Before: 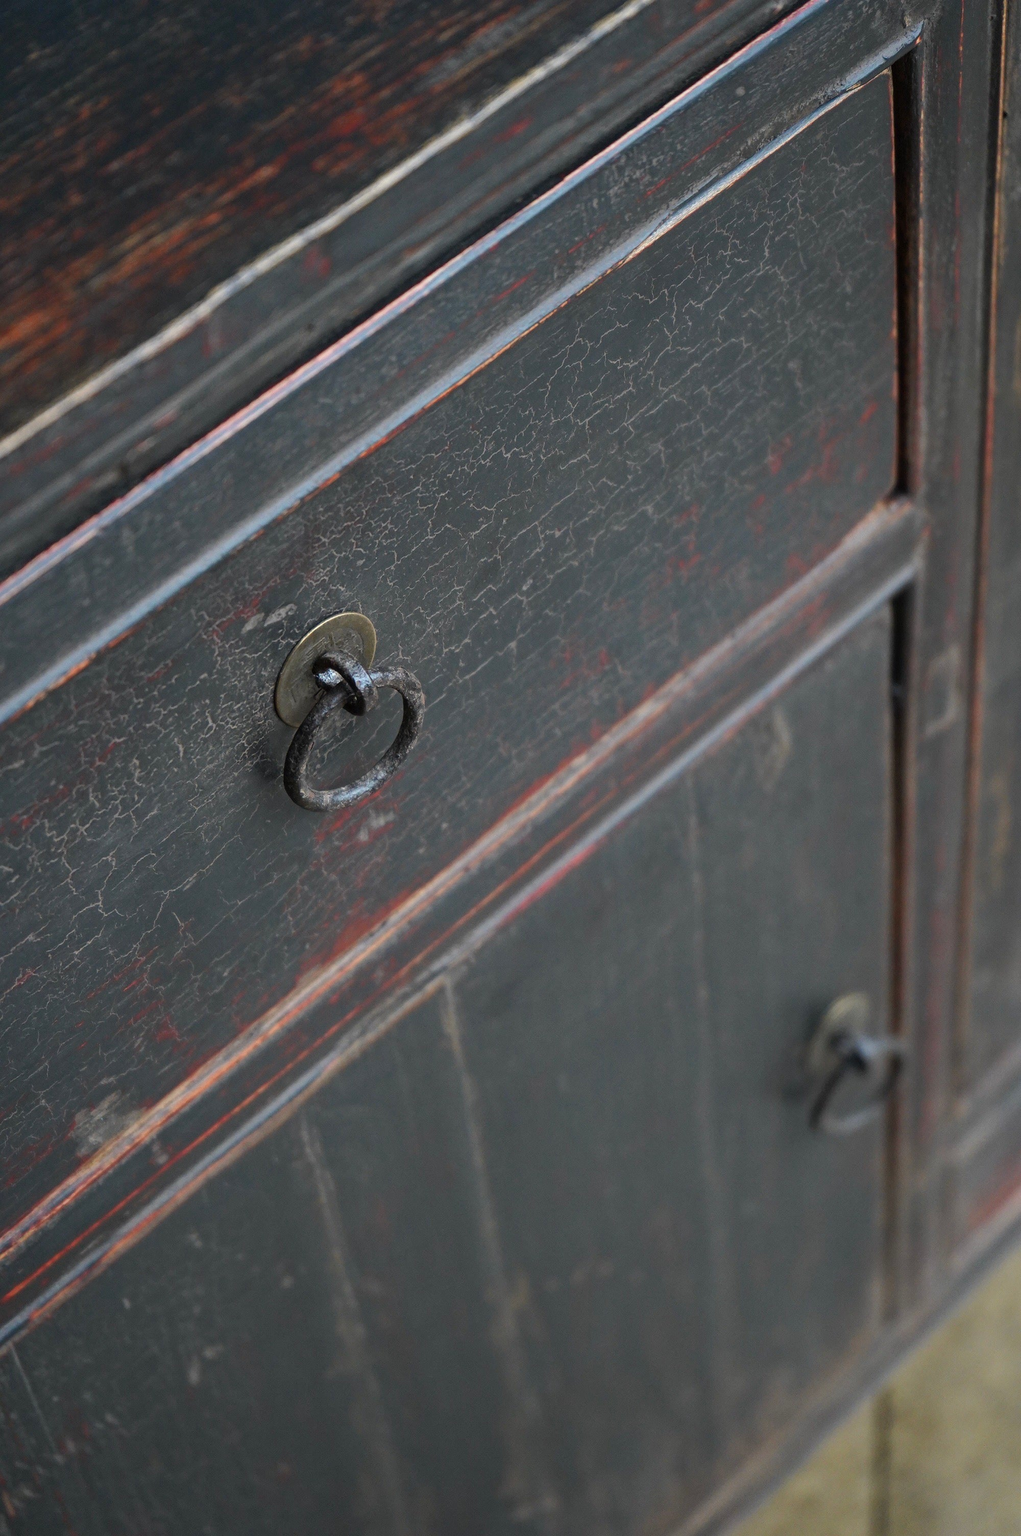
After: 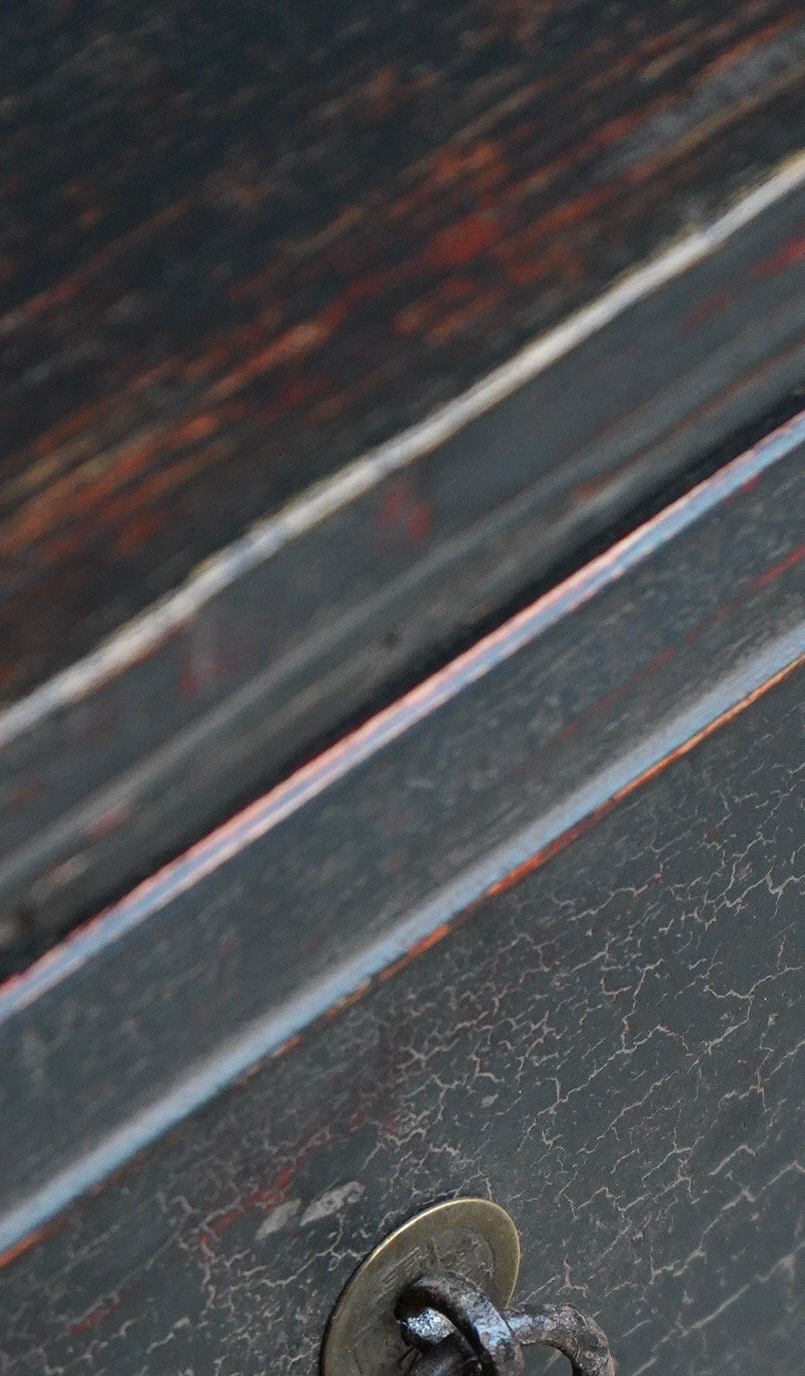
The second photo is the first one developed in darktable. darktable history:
crop and rotate: left 10.883%, top 0.078%, right 48.82%, bottom 54.169%
